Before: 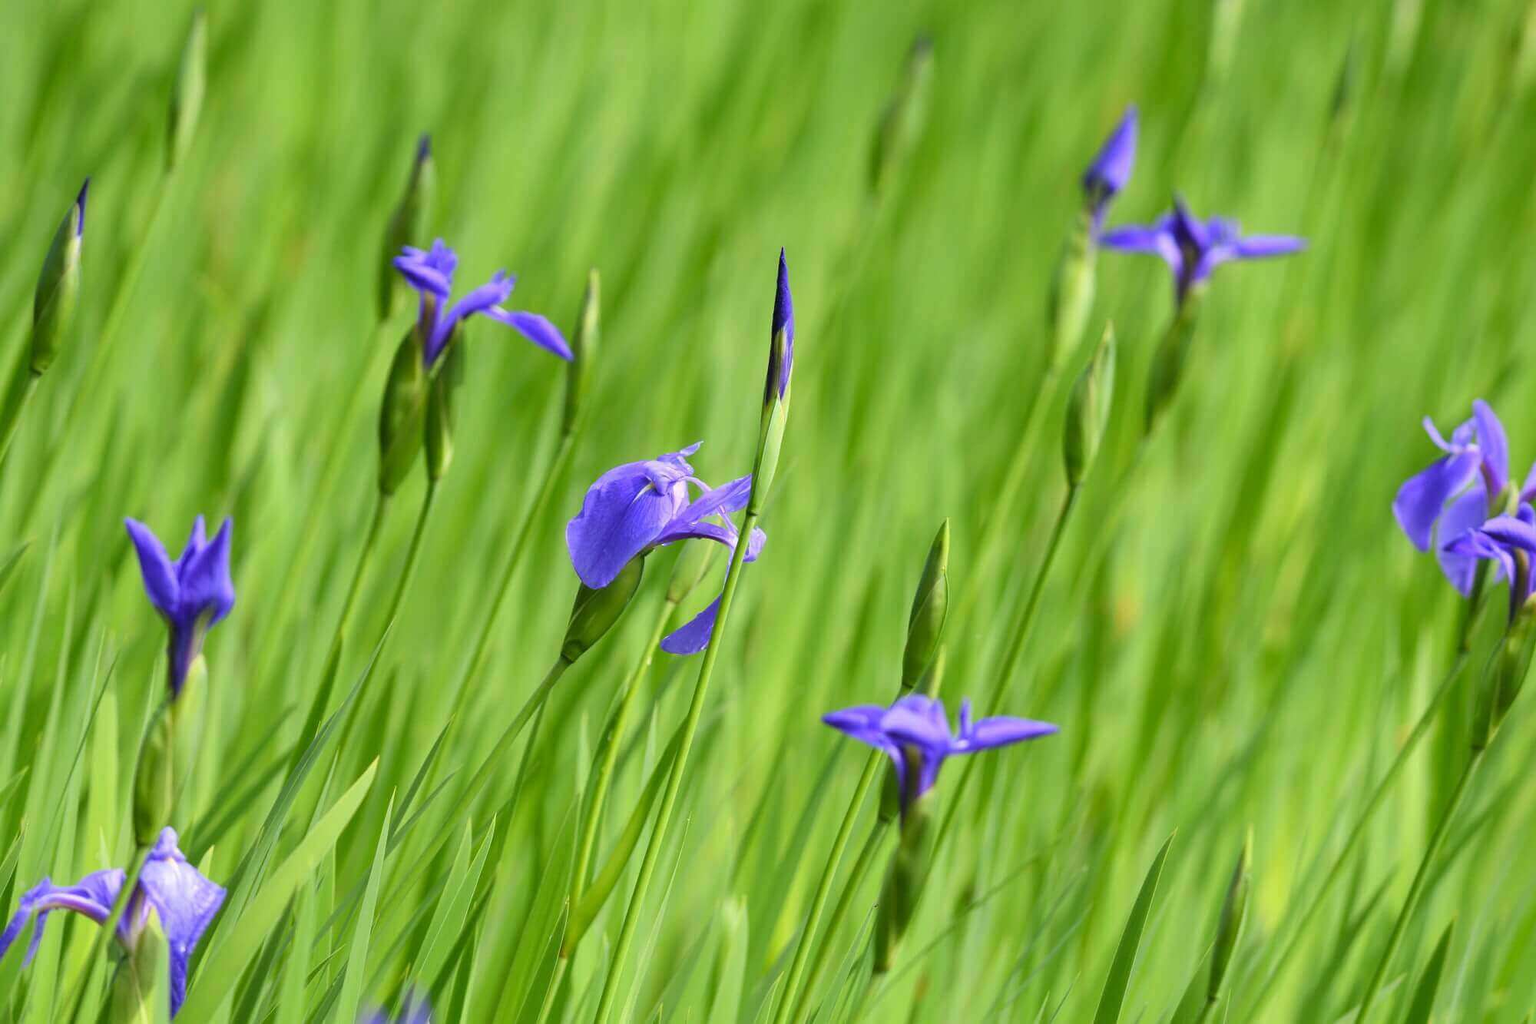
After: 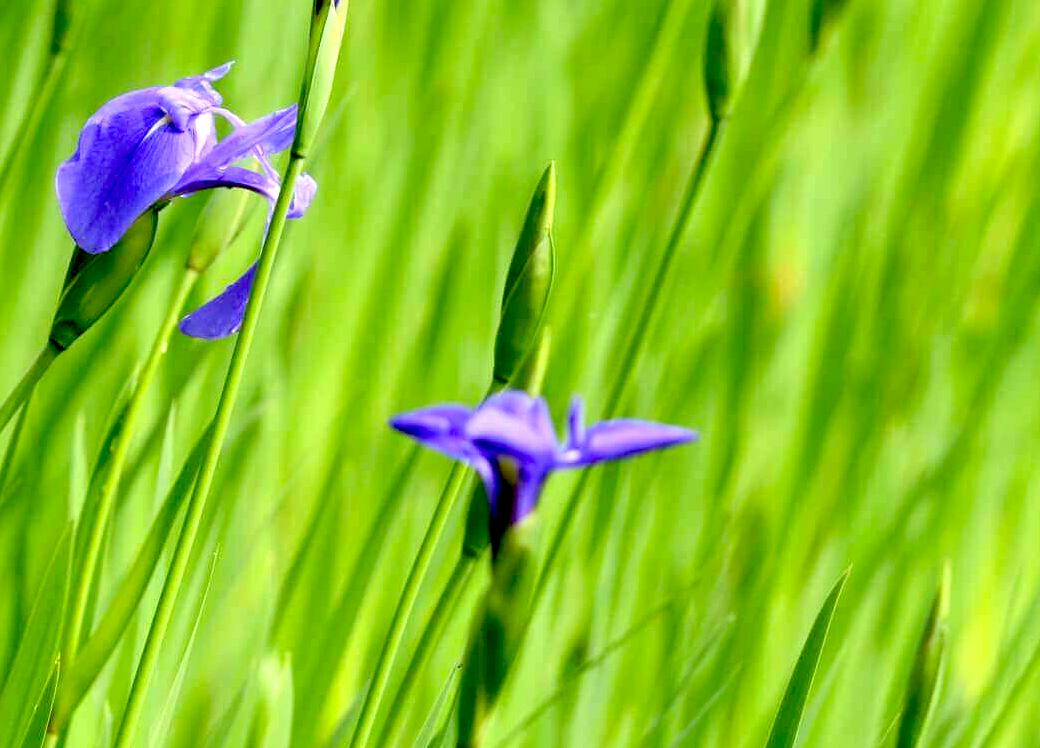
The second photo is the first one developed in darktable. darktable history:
crop: left 34.053%, top 38.533%, right 13.903%, bottom 5.29%
exposure: black level correction 0.04, exposure 0.499 EV, compensate exposure bias true, compensate highlight preservation false
